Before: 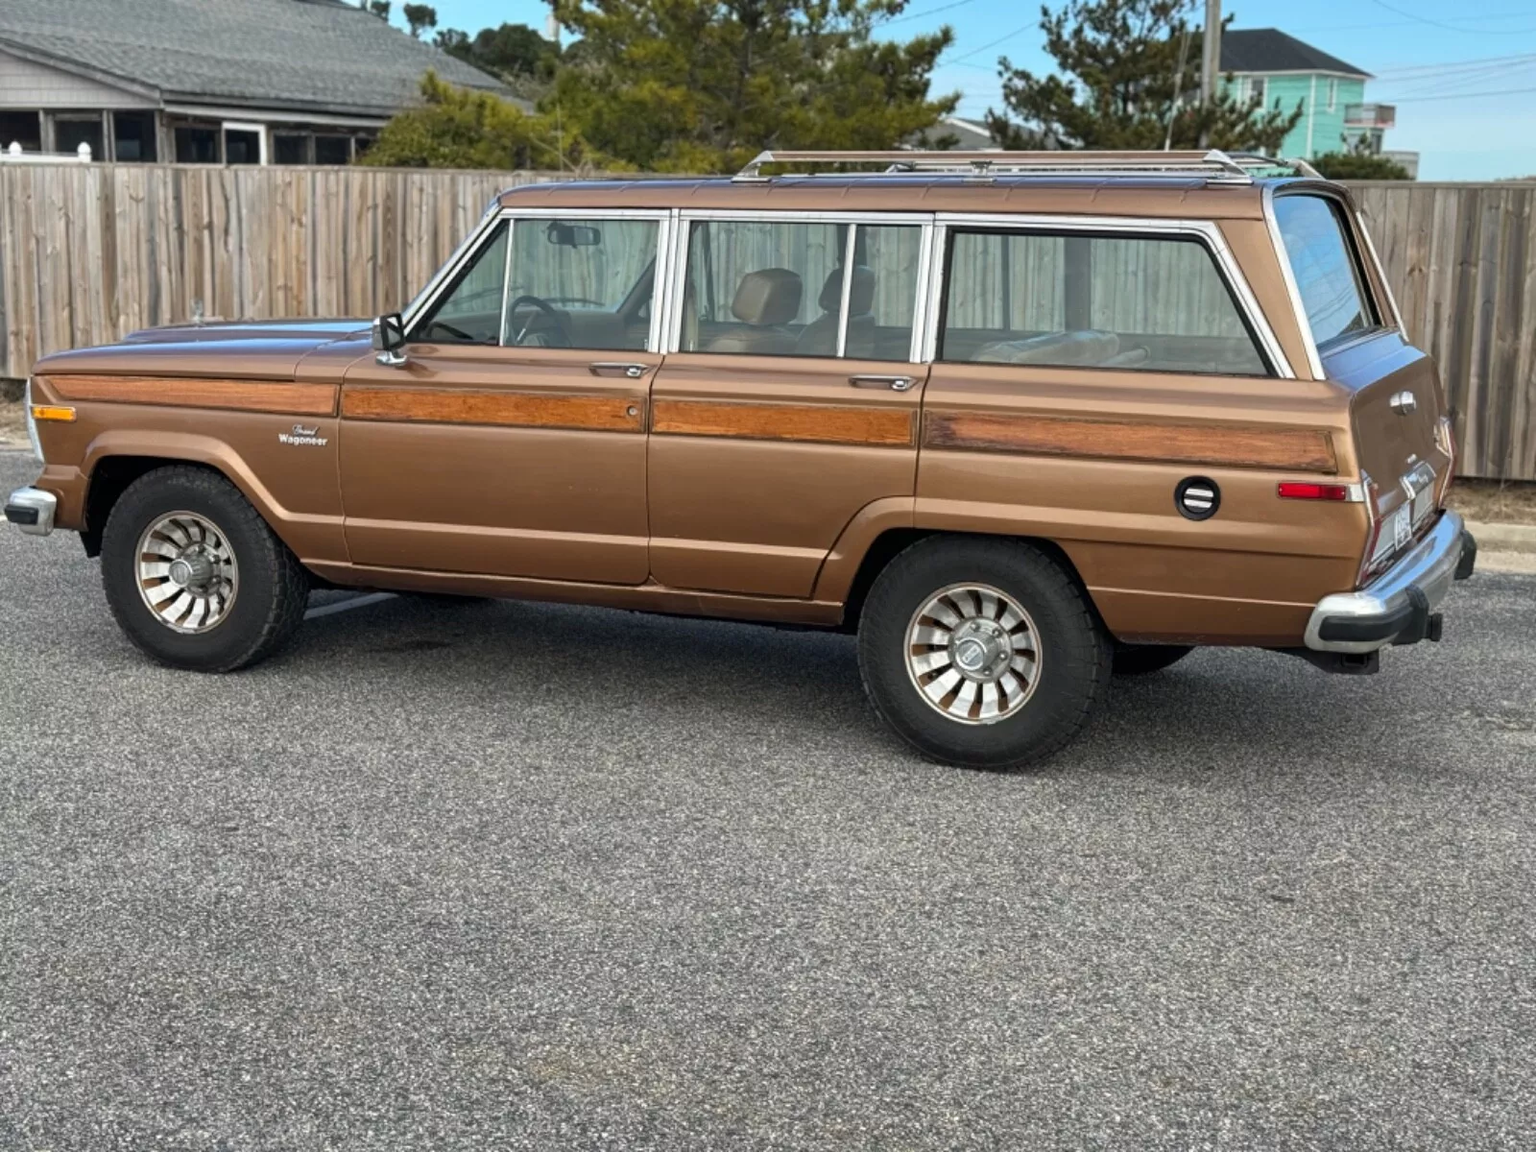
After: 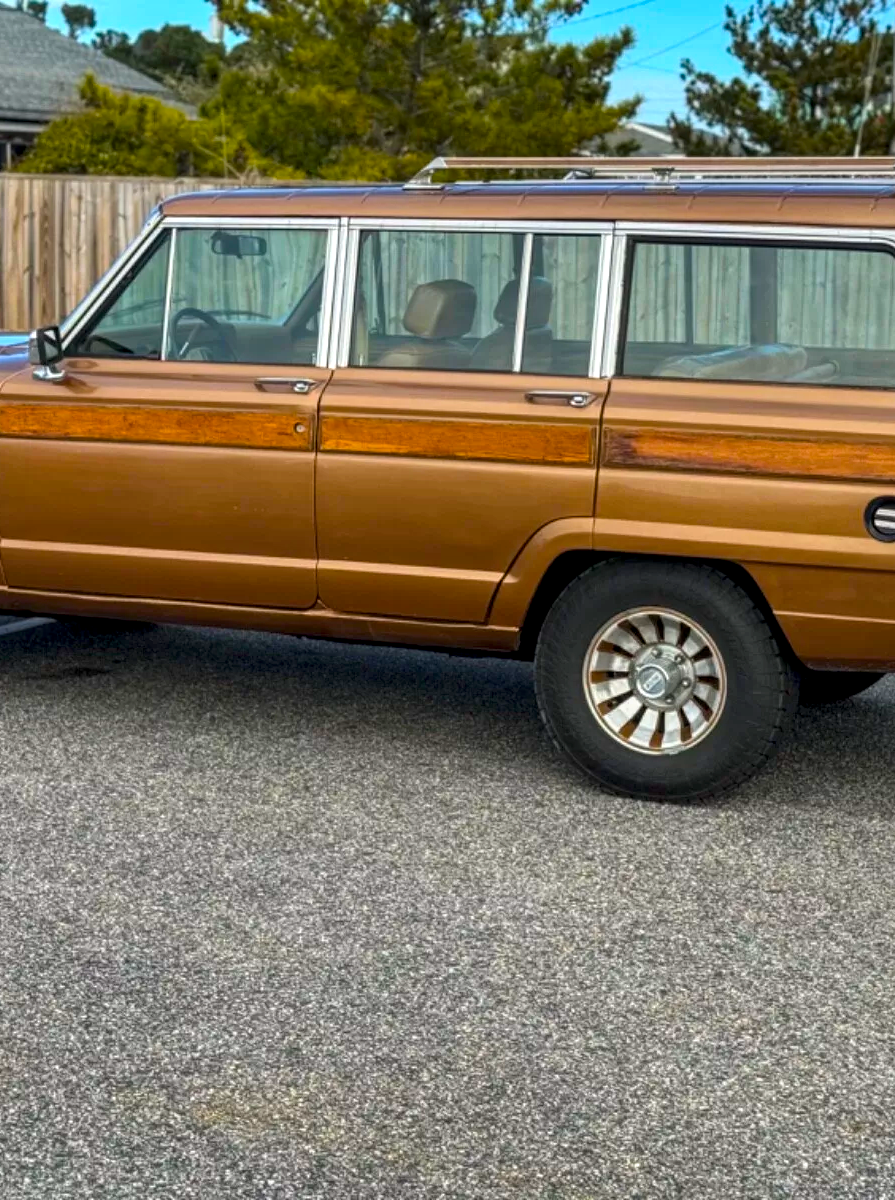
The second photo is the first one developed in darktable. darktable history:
crop and rotate: left 22.475%, right 21.588%
color balance rgb: linear chroma grading › mid-tones 7.449%, perceptual saturation grading › global saturation 37.093%, global vibrance 34.196%
local contrast: detail 130%
